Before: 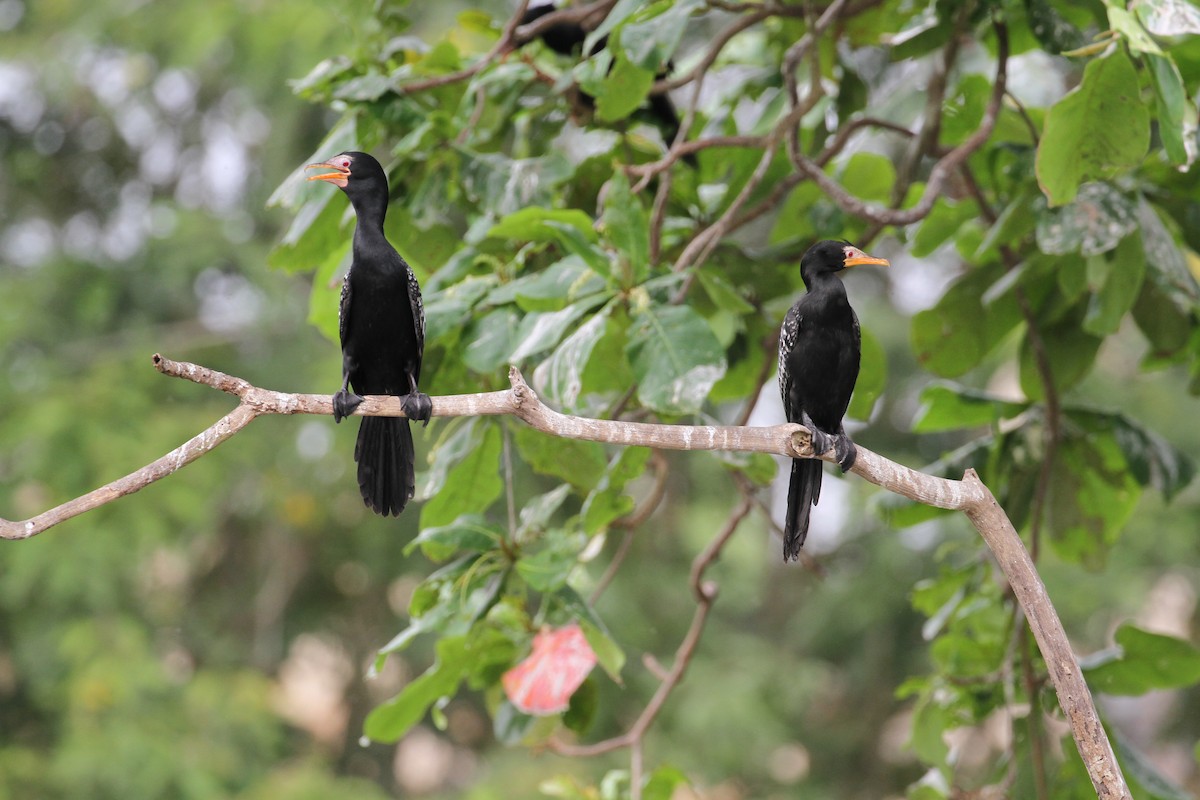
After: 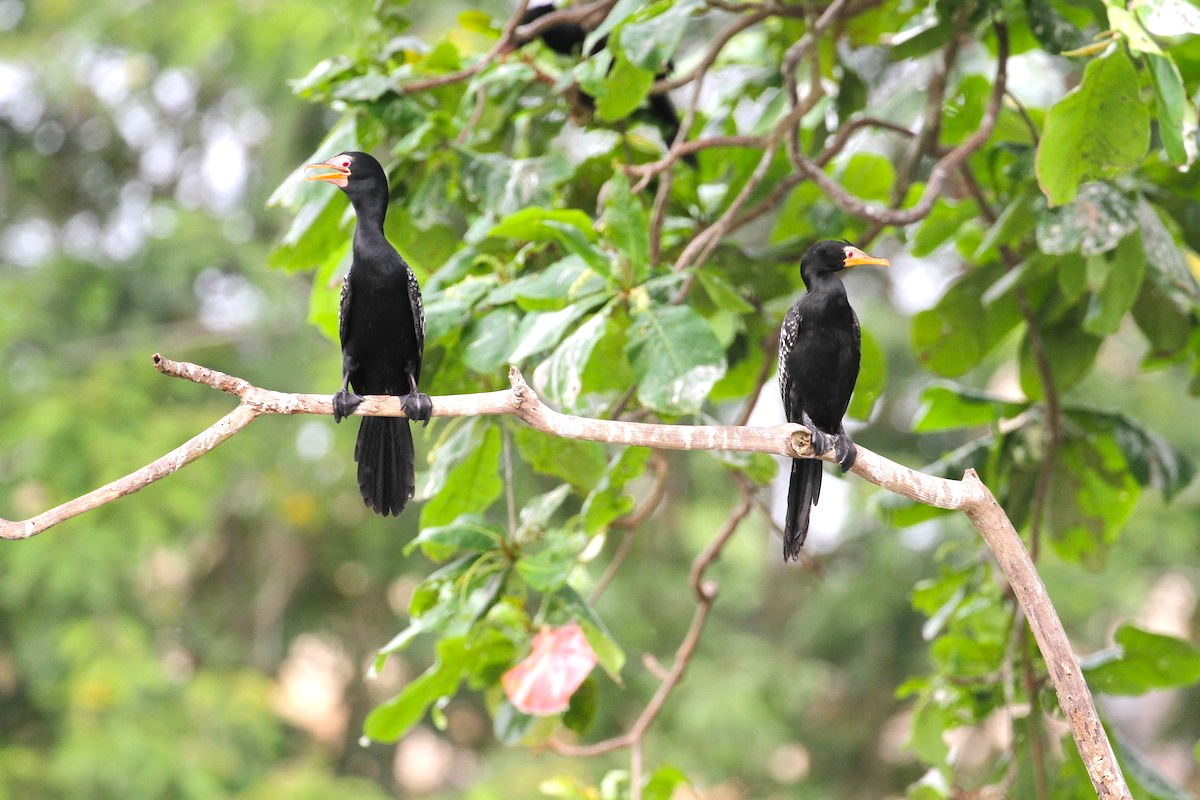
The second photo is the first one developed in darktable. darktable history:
color balance: output saturation 110%
exposure: black level correction 0, exposure 0.7 EV, compensate exposure bias true, compensate highlight preservation false
